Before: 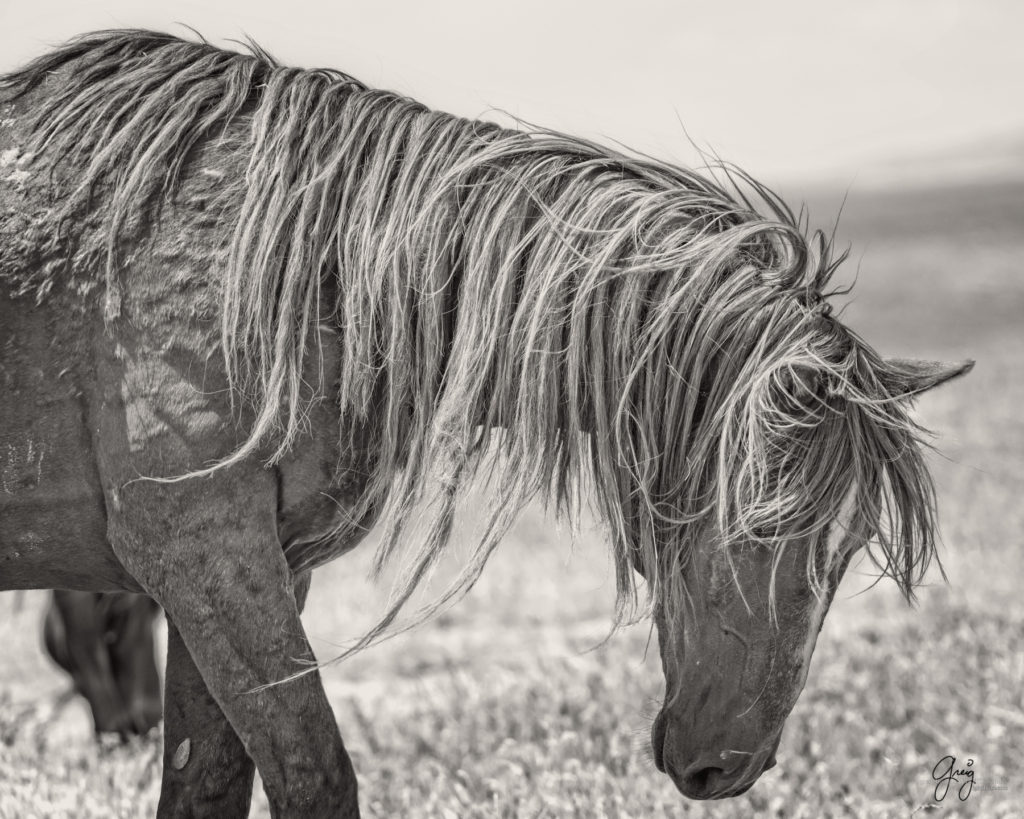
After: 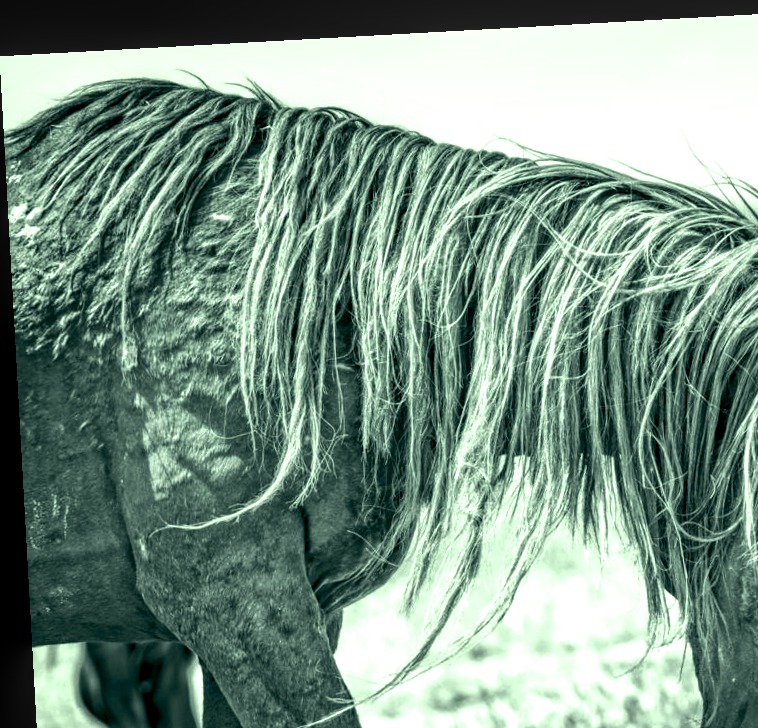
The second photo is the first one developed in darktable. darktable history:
crop: right 28.885%, bottom 16.626%
exposure: black level correction 0.001, compensate highlight preservation false
local contrast: on, module defaults
rotate and perspective: rotation -3.18°, automatic cropping off
color balance rgb: shadows lift › luminance -7.7%, shadows lift › chroma 2.13%, shadows lift › hue 165.27°, power › luminance -7.77%, power › chroma 1.1%, power › hue 215.88°, highlights gain › luminance 15.15%, highlights gain › chroma 7%, highlights gain › hue 125.57°, global offset › luminance -0.33%, global offset › chroma 0.11%, global offset › hue 165.27°, perceptual saturation grading › global saturation 24.42%, perceptual saturation grading › highlights -24.42%, perceptual saturation grading › mid-tones 24.42%, perceptual saturation grading › shadows 40%, perceptual brilliance grading › global brilliance -5%, perceptual brilliance grading › highlights 24.42%, perceptual brilliance grading › mid-tones 7%, perceptual brilliance grading › shadows -5%
